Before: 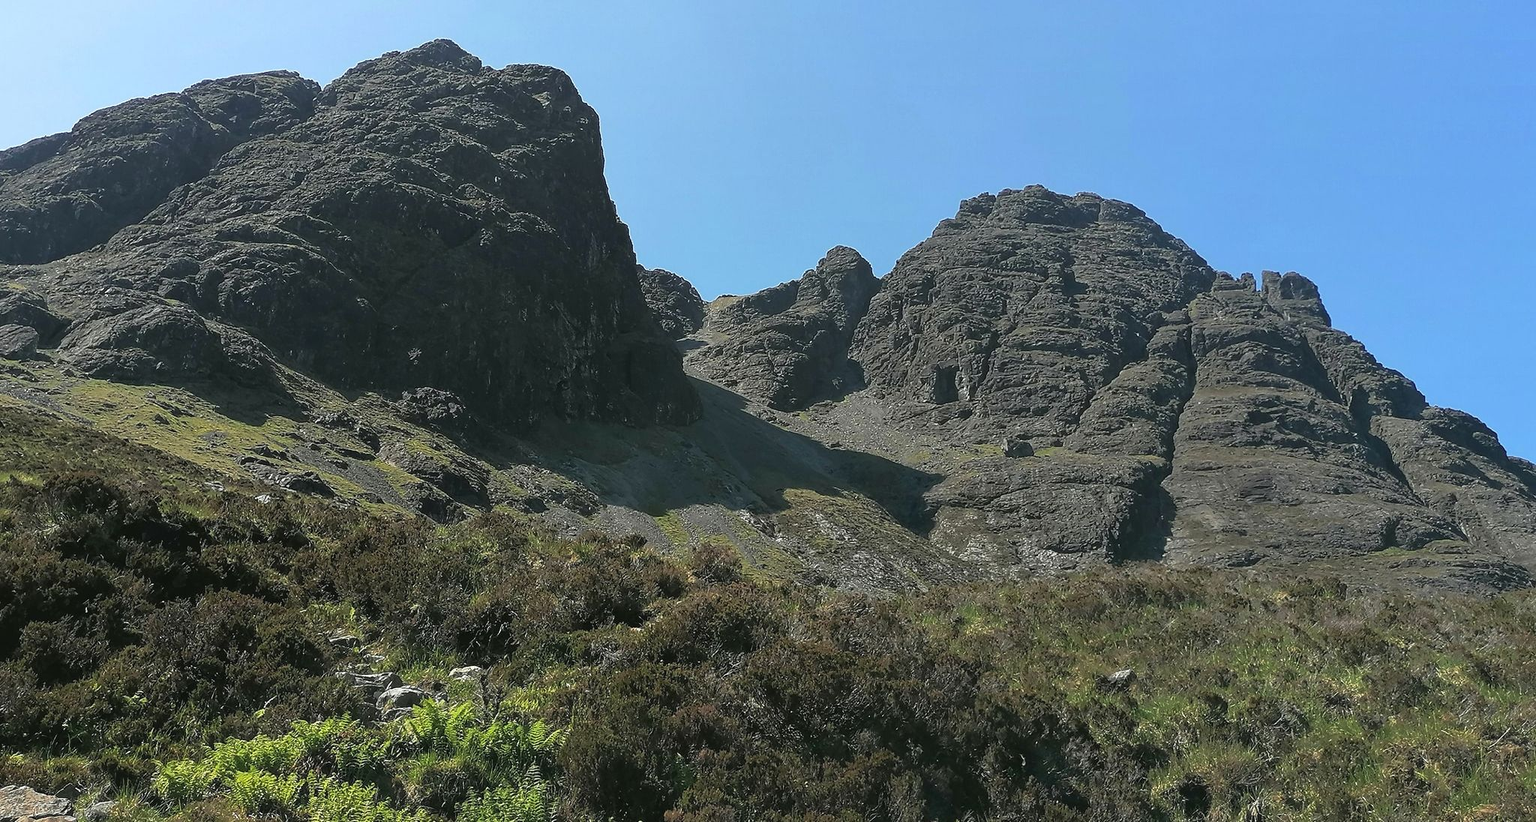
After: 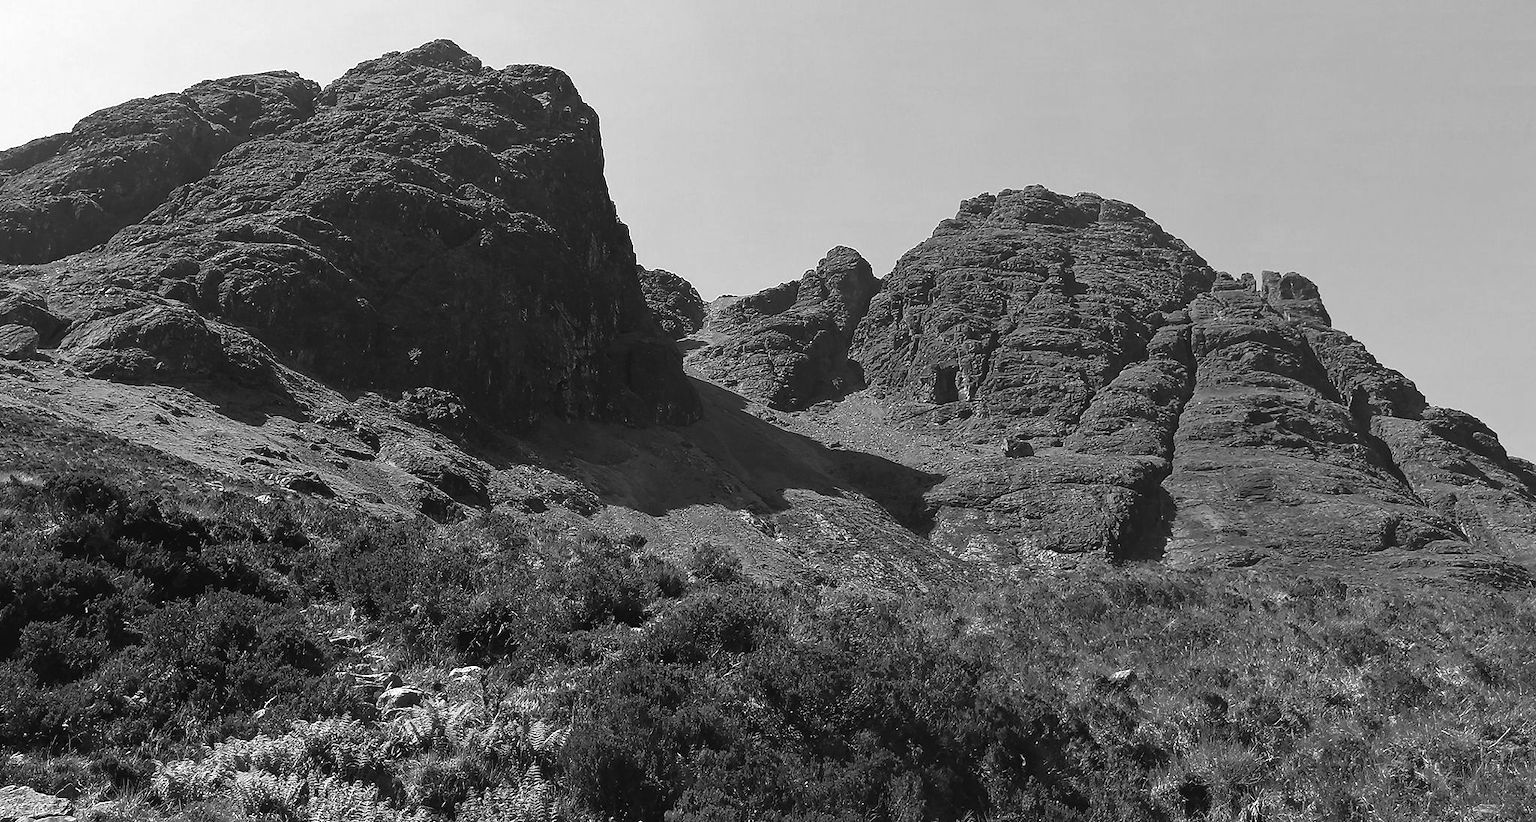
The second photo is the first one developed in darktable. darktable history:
tone equalizer: -8 EV -0.417 EV, -7 EV -0.389 EV, -6 EV -0.333 EV, -5 EV -0.222 EV, -3 EV 0.222 EV, -2 EV 0.333 EV, -1 EV 0.389 EV, +0 EV 0.417 EV, edges refinement/feathering 500, mask exposure compensation -1.57 EV, preserve details no
monochrome: on, module defaults
